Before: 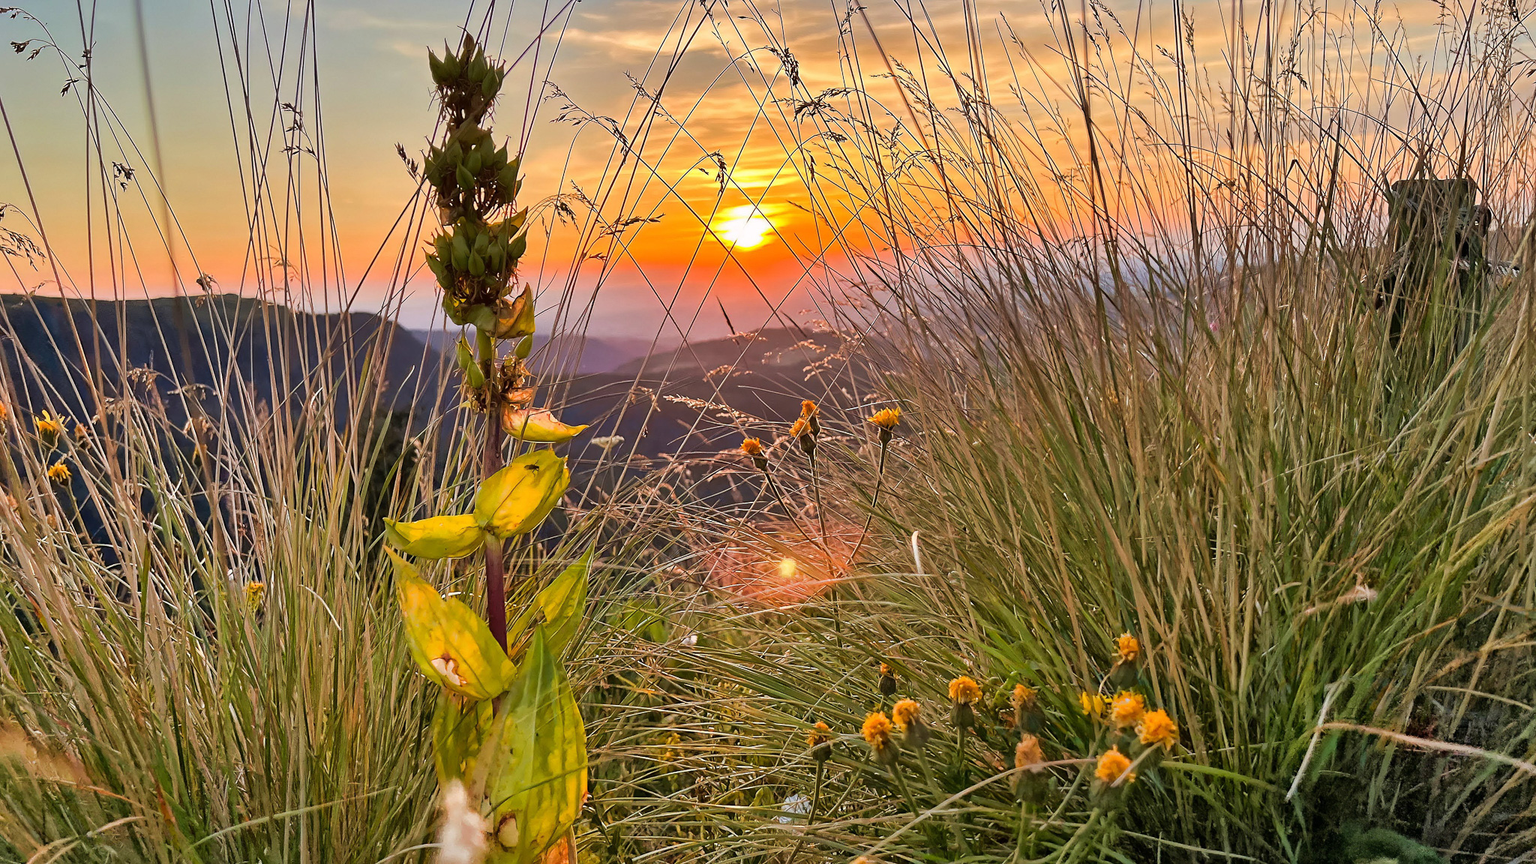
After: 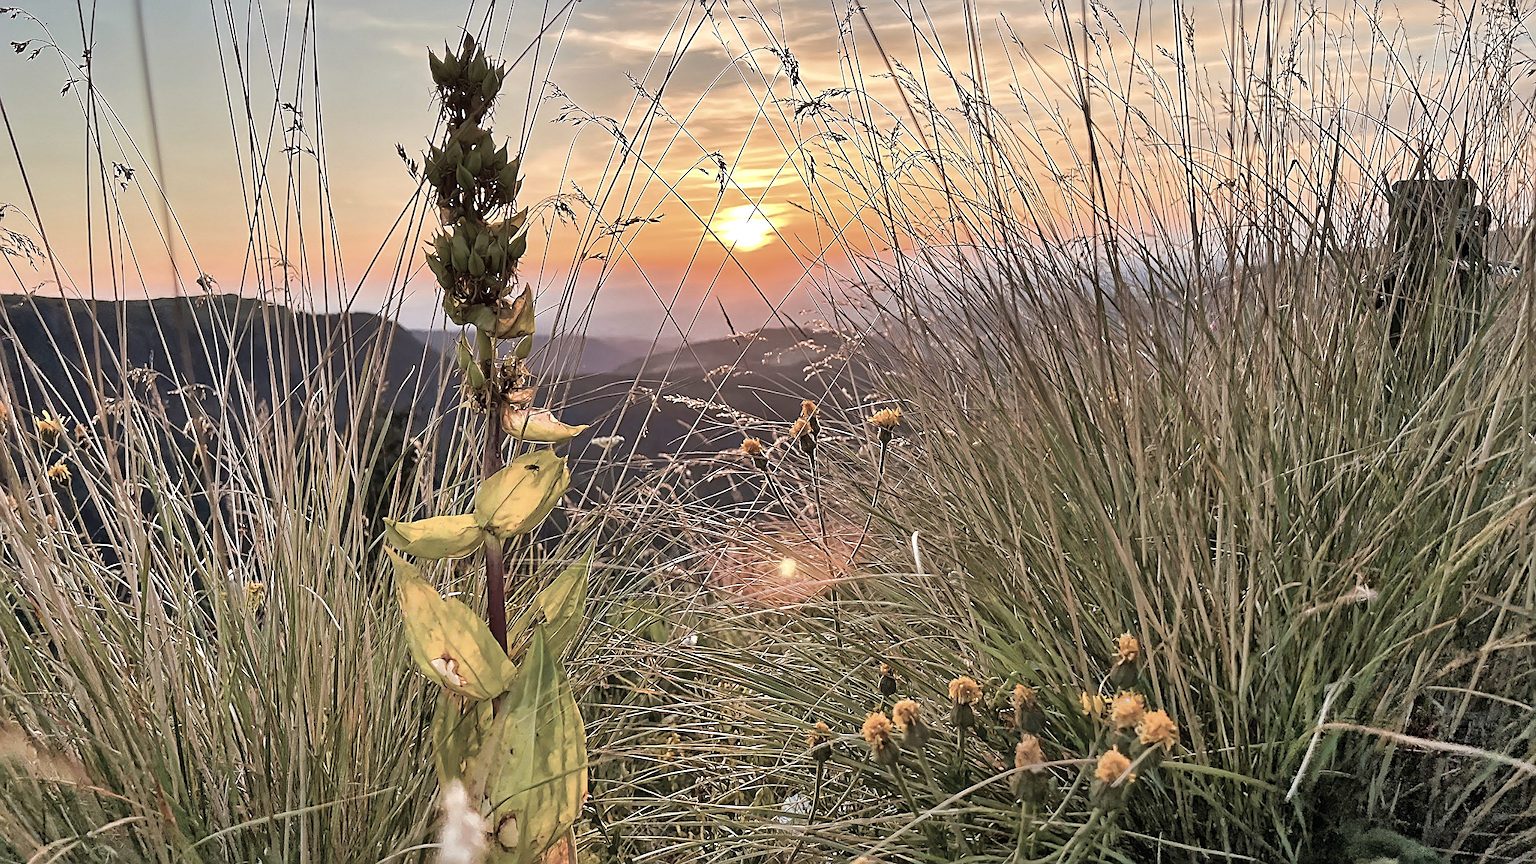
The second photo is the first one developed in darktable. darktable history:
sharpen: on, module defaults
color correction: highlights b* -0.029, saturation 0.497
exposure: black level correction 0, exposure 0.198 EV, compensate exposure bias true, compensate highlight preservation false
